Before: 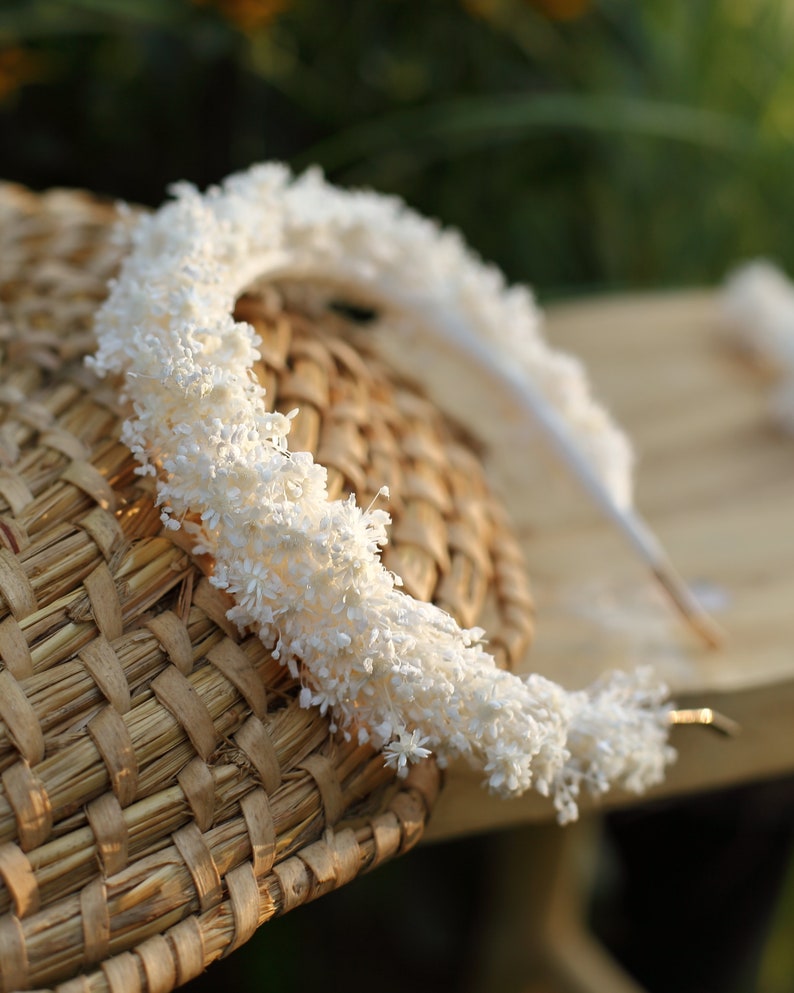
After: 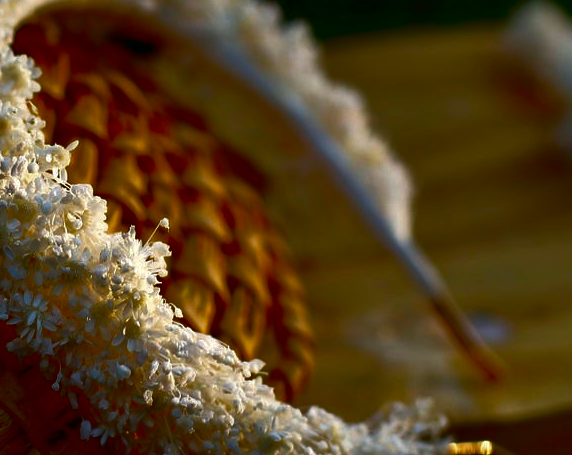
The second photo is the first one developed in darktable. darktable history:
crop and rotate: left 27.938%, top 27.046%, bottom 27.046%
contrast brightness saturation: brightness -1, saturation 1
haze removal: compatibility mode true, adaptive false
exposure: compensate highlight preservation false
